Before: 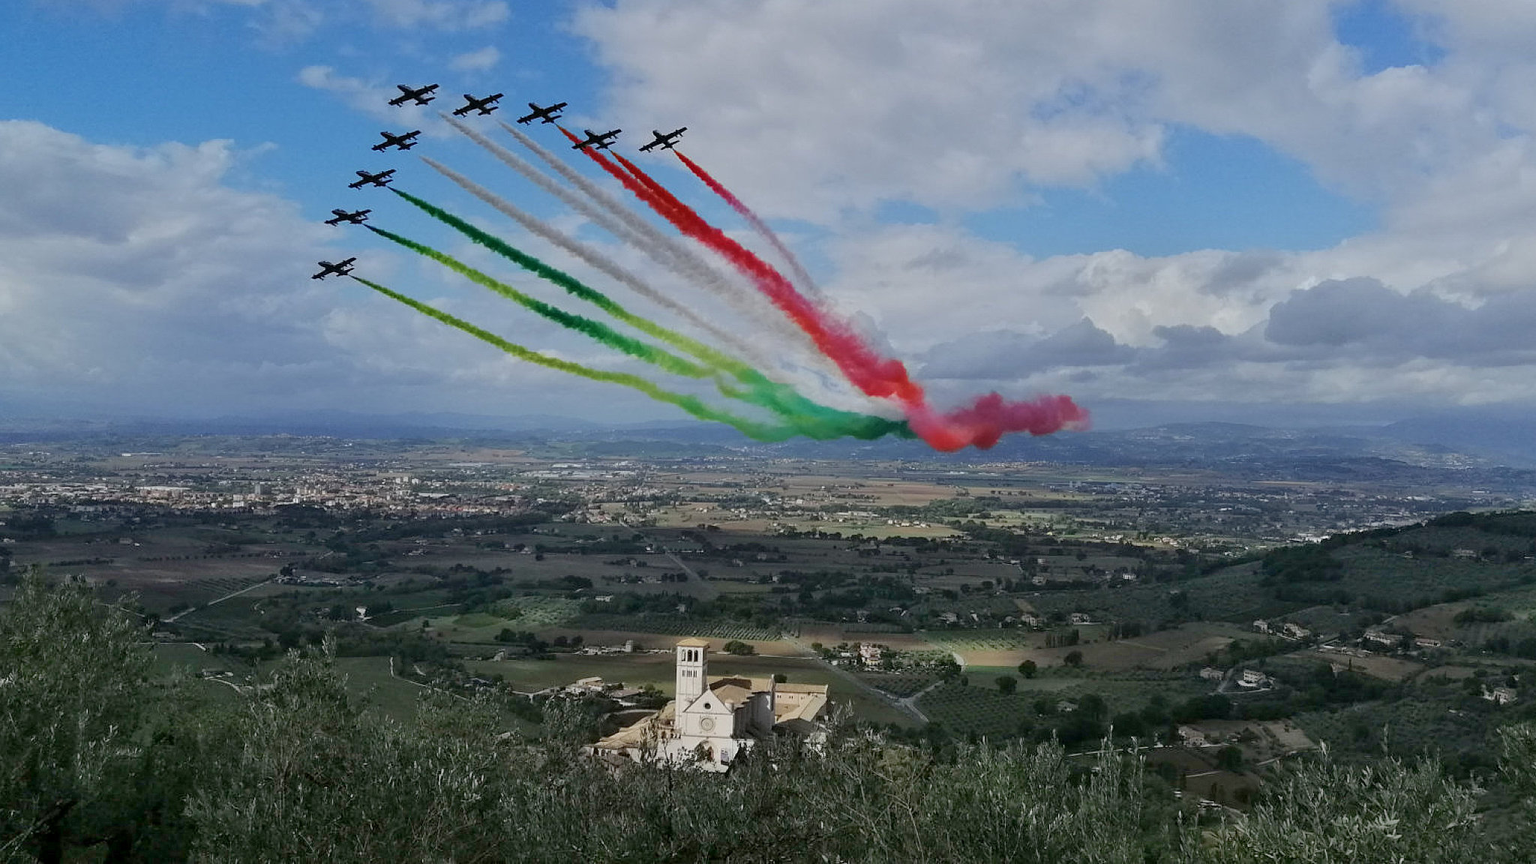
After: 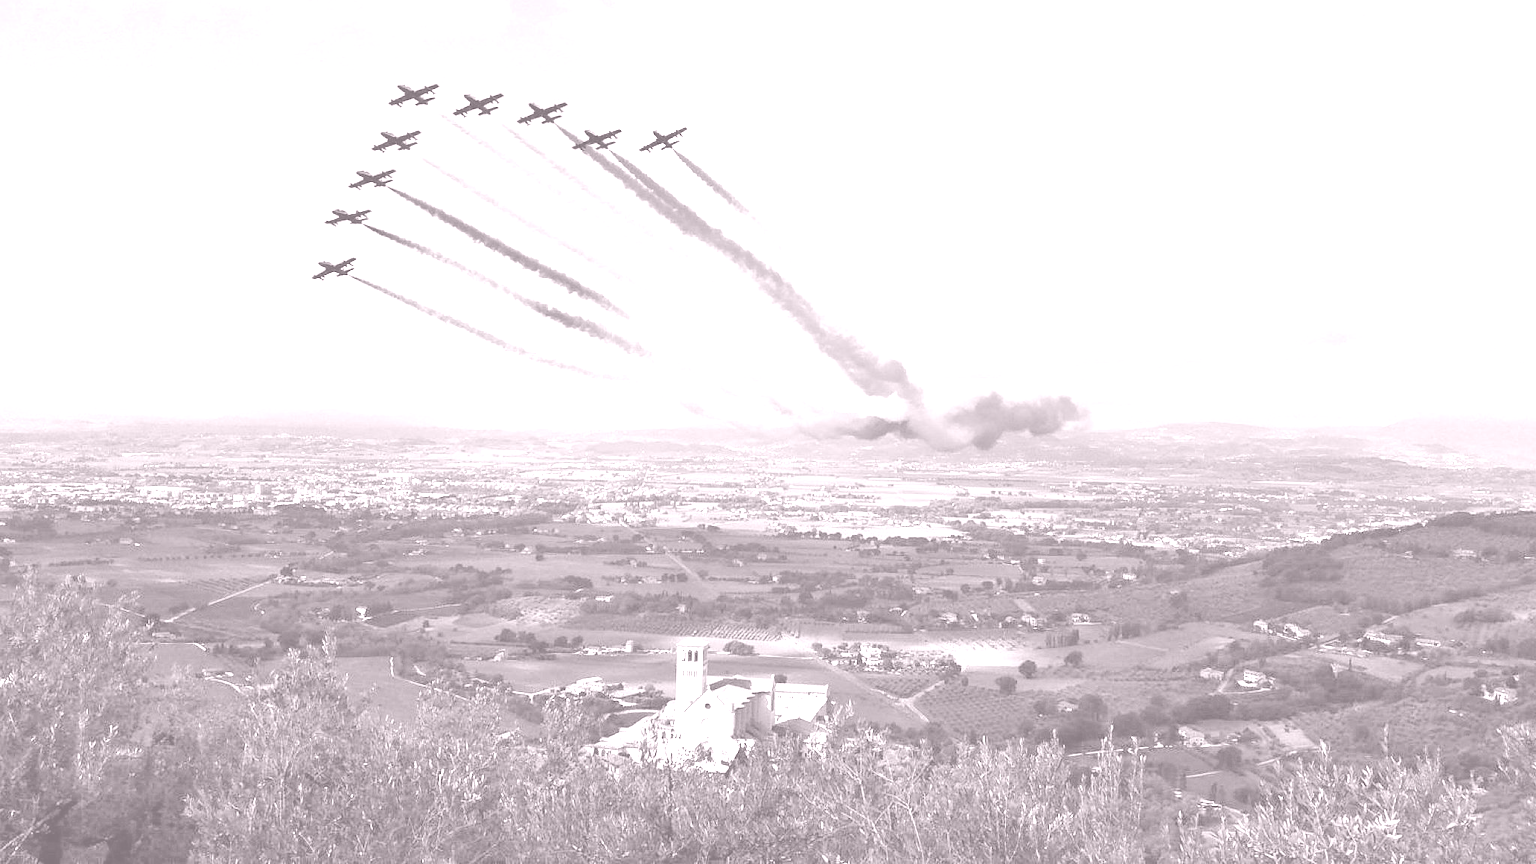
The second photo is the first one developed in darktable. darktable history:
base curve: curves: ch0 [(0, 0) (0.088, 0.125) (0.176, 0.251) (0.354, 0.501) (0.613, 0.749) (1, 0.877)], preserve colors none
colorize: hue 25.2°, saturation 83%, source mix 82%, lightness 79%, version 1
